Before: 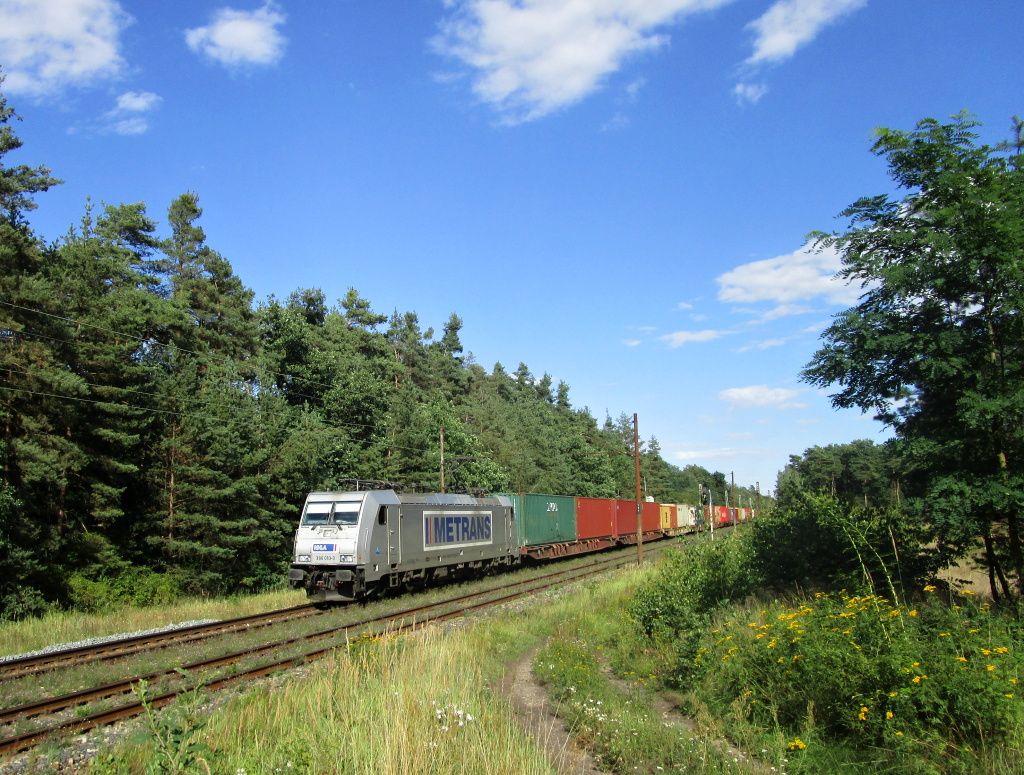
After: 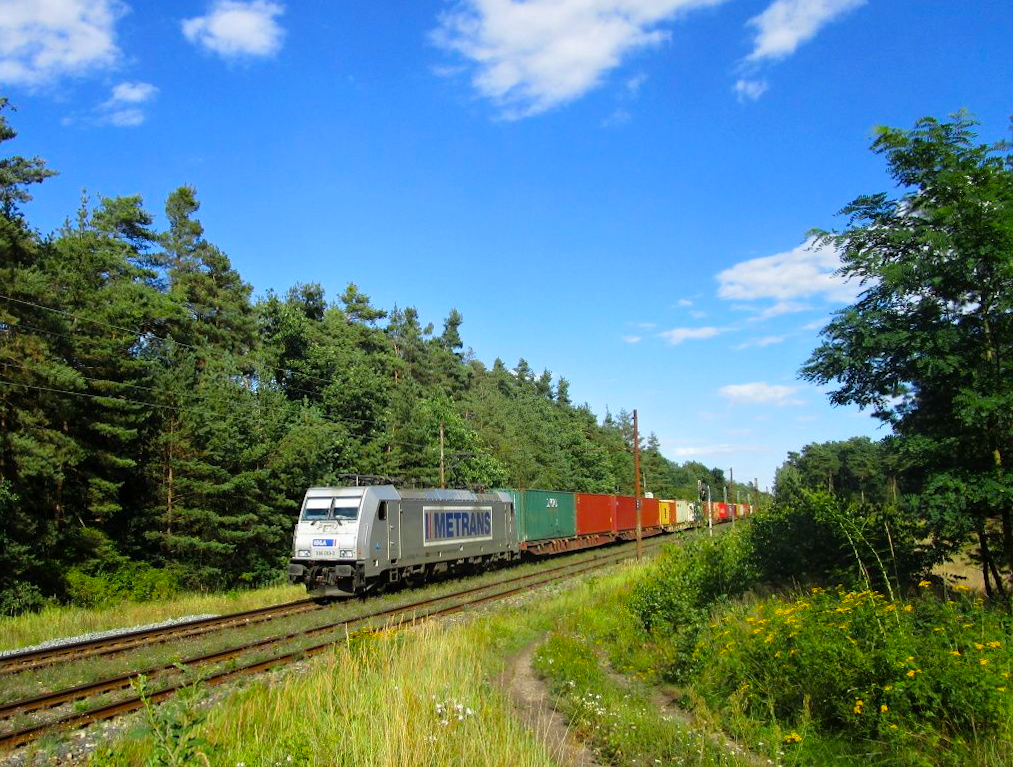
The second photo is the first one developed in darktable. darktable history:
rotate and perspective: rotation 0.174°, lens shift (vertical) 0.013, lens shift (horizontal) 0.019, shear 0.001, automatic cropping original format, crop left 0.007, crop right 0.991, crop top 0.016, crop bottom 0.997
color balance rgb: perceptual saturation grading › global saturation 25%, global vibrance 20%
